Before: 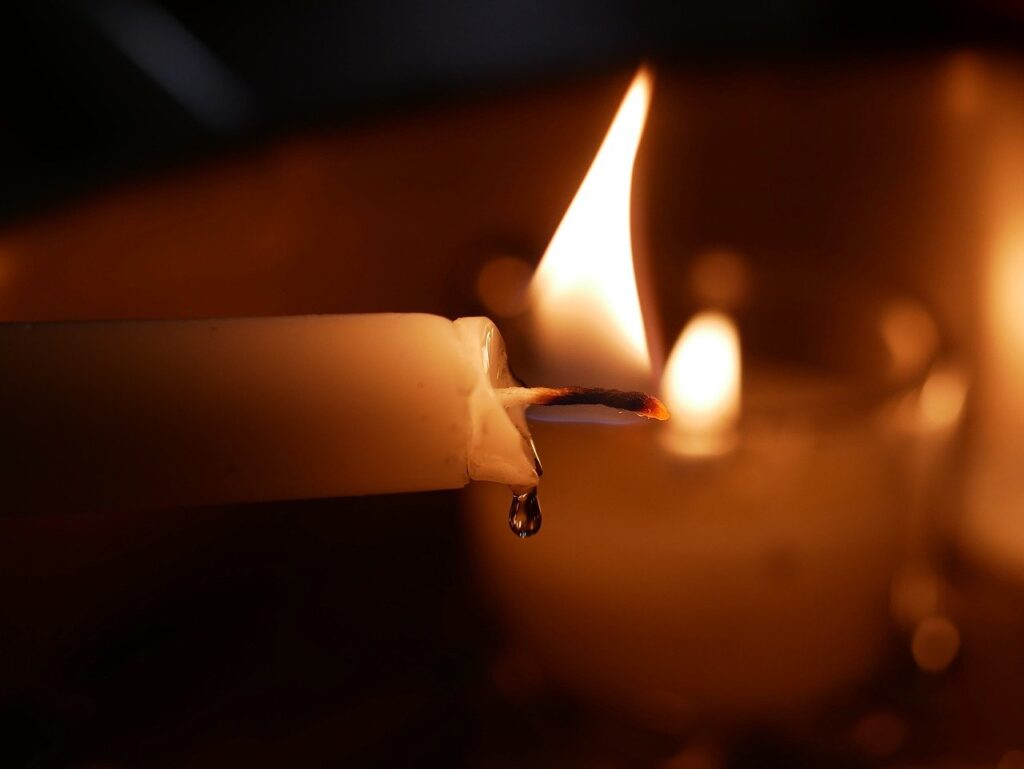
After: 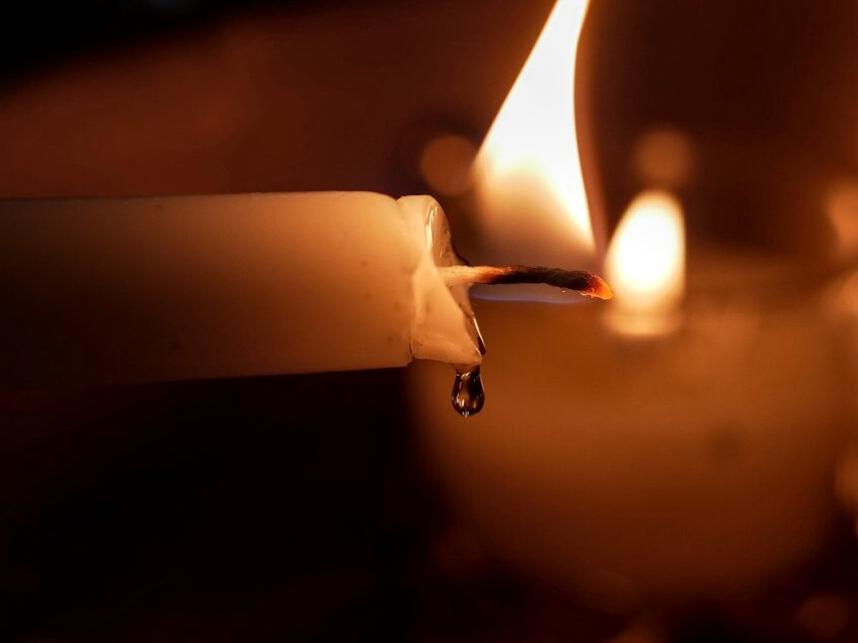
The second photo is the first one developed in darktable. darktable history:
crop and rotate: left 4.842%, top 15.51%, right 10.668%
rotate and perspective: rotation 0.192°, lens shift (horizontal) -0.015, crop left 0.005, crop right 0.996, crop top 0.006, crop bottom 0.99
local contrast: detail 130%
